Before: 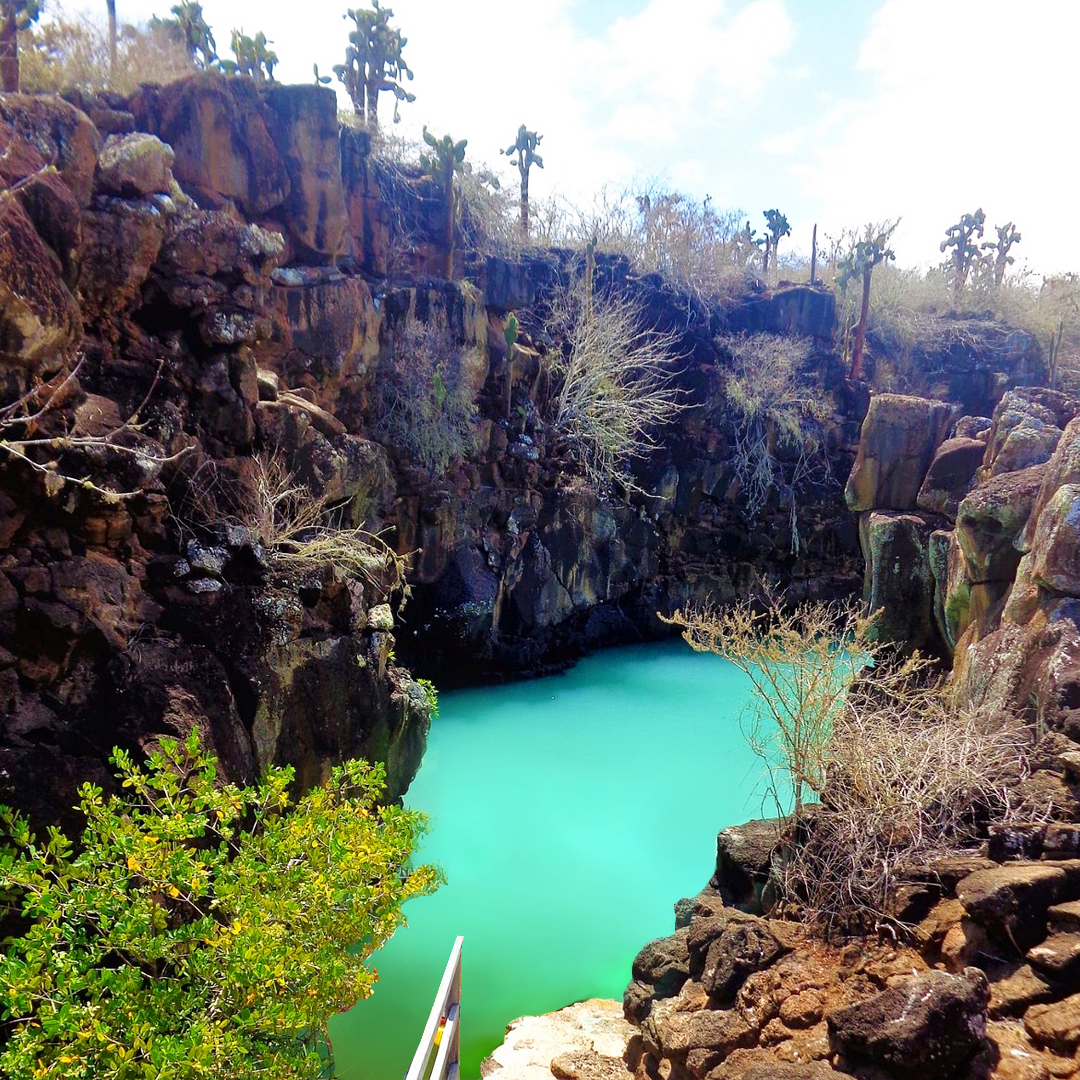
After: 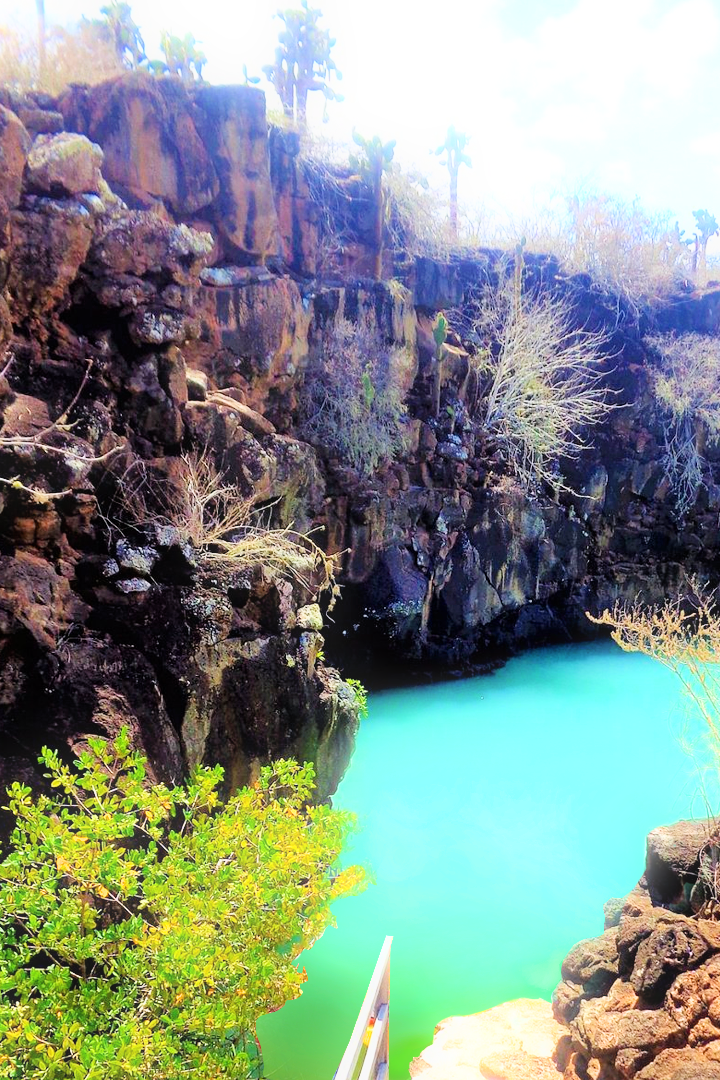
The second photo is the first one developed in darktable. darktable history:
crop and rotate: left 6.617%, right 26.717%
bloom: size 5%, threshold 95%, strength 15%
filmic rgb: black relative exposure -7.65 EV, white relative exposure 4.56 EV, hardness 3.61, color science v6 (2022)
exposure: black level correction 0, exposure 1.2 EV, compensate highlight preservation false
